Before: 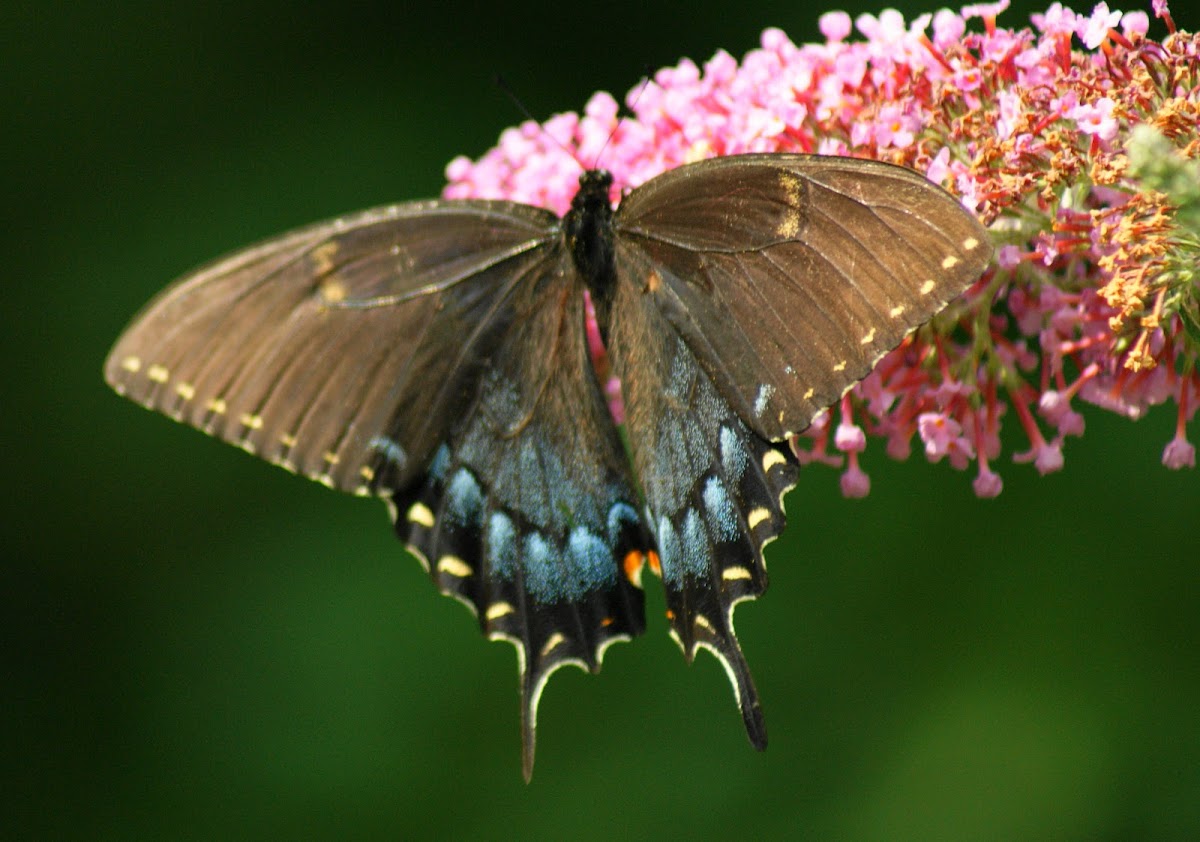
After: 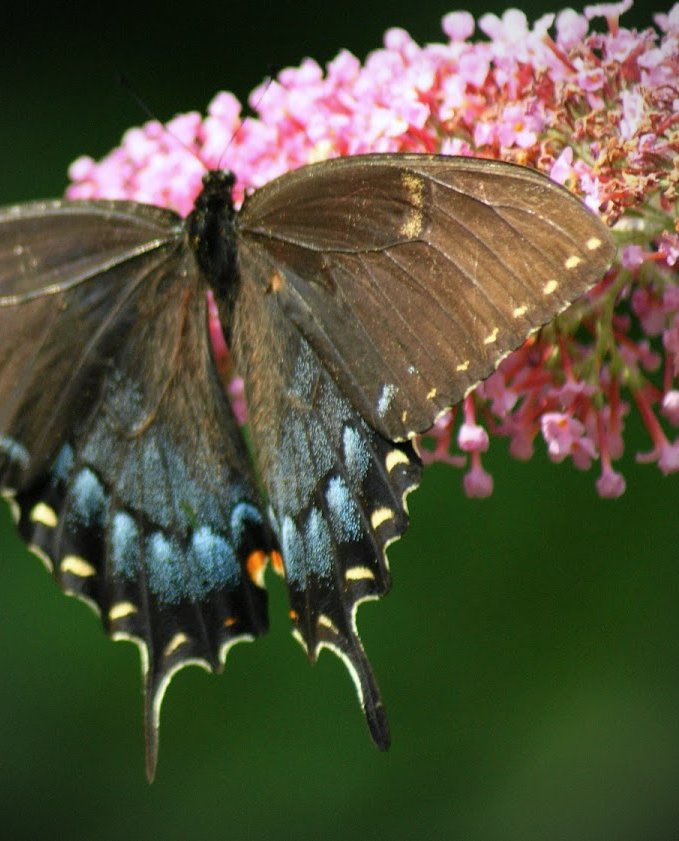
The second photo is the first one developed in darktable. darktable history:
white balance: red 0.98, blue 1.034
crop: left 31.458%, top 0%, right 11.876%
vignetting: on, module defaults
contrast brightness saturation: contrast 0.01, saturation -0.05
